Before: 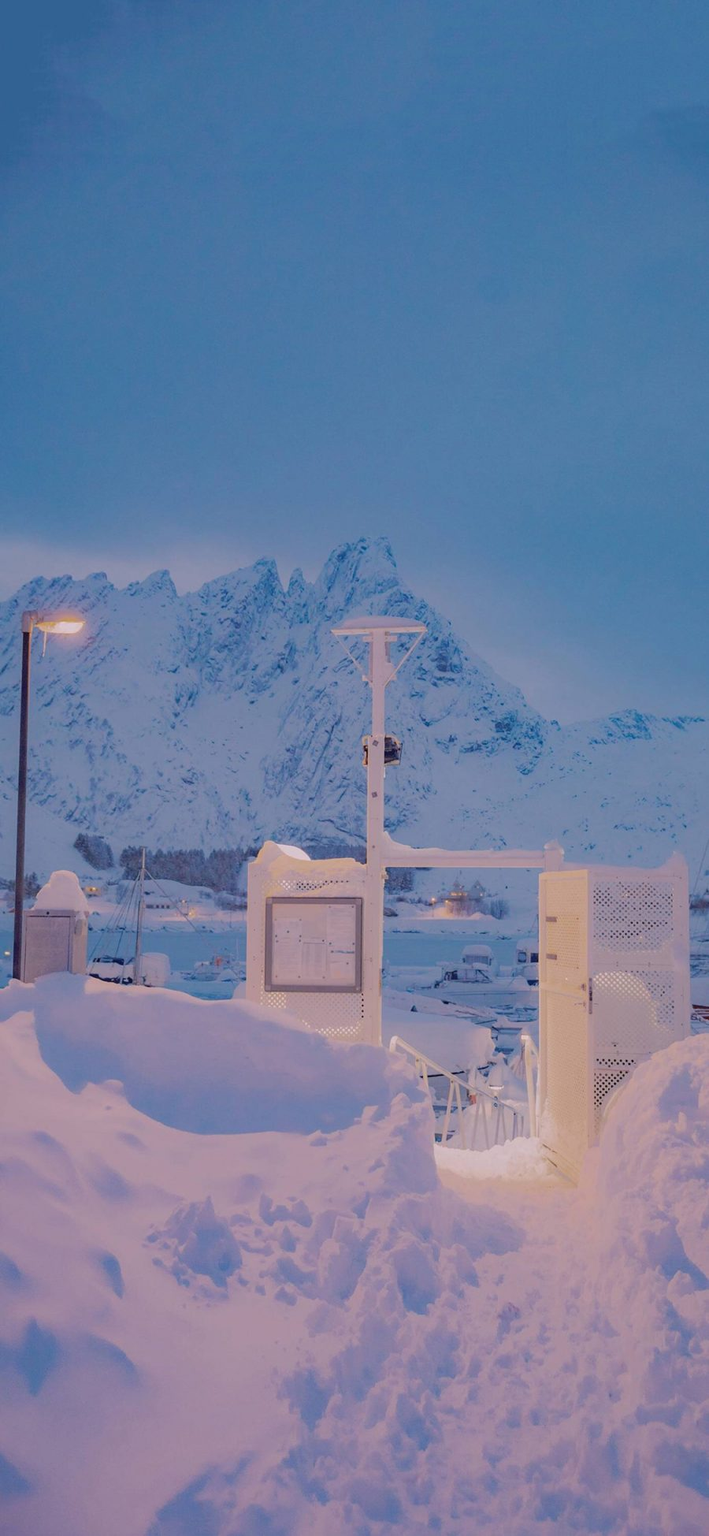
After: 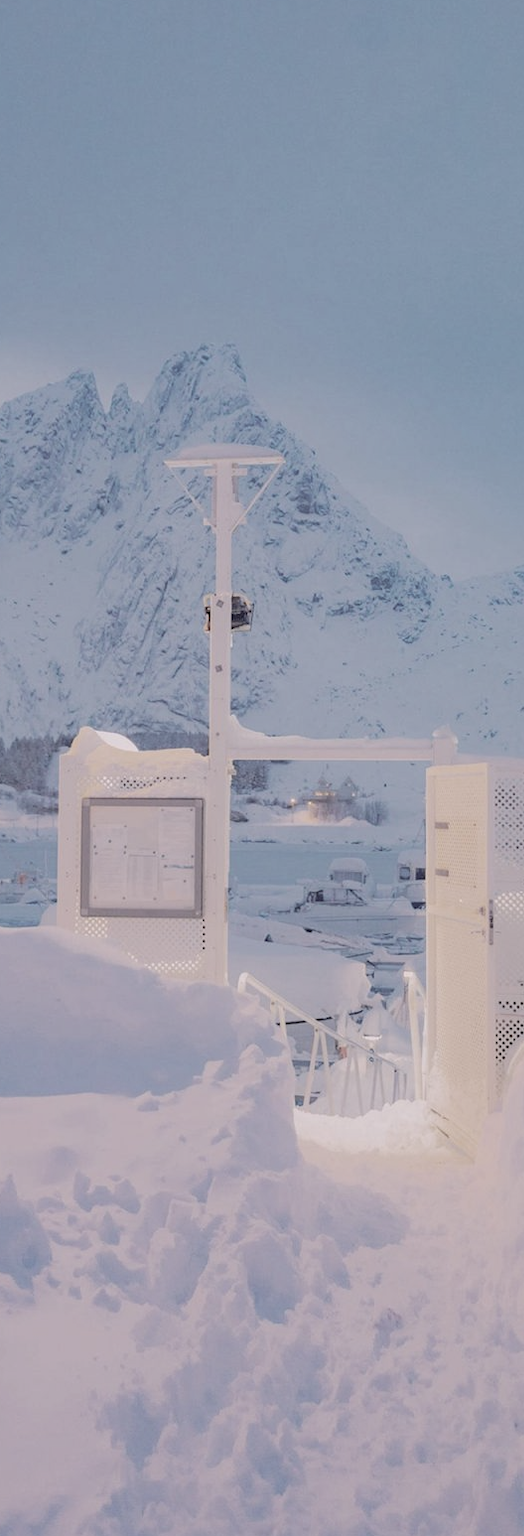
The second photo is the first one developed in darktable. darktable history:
contrast brightness saturation: brightness 0.183, saturation -0.508
crop and rotate: left 28.423%, top 17.228%, right 12.808%, bottom 3.388%
